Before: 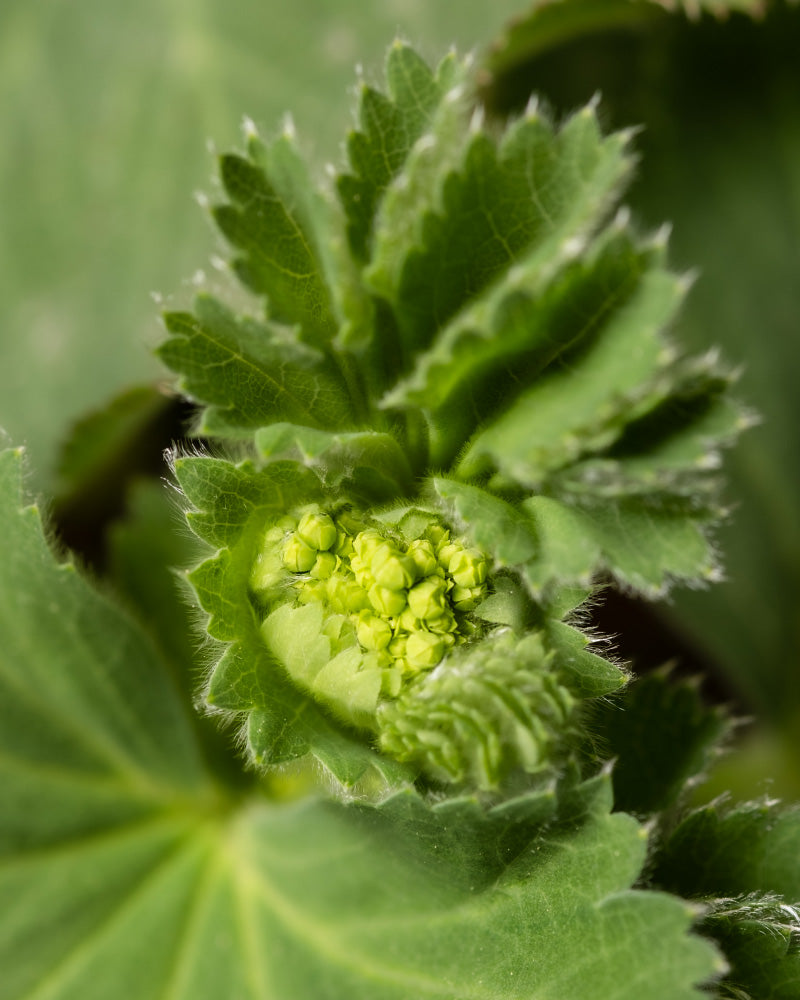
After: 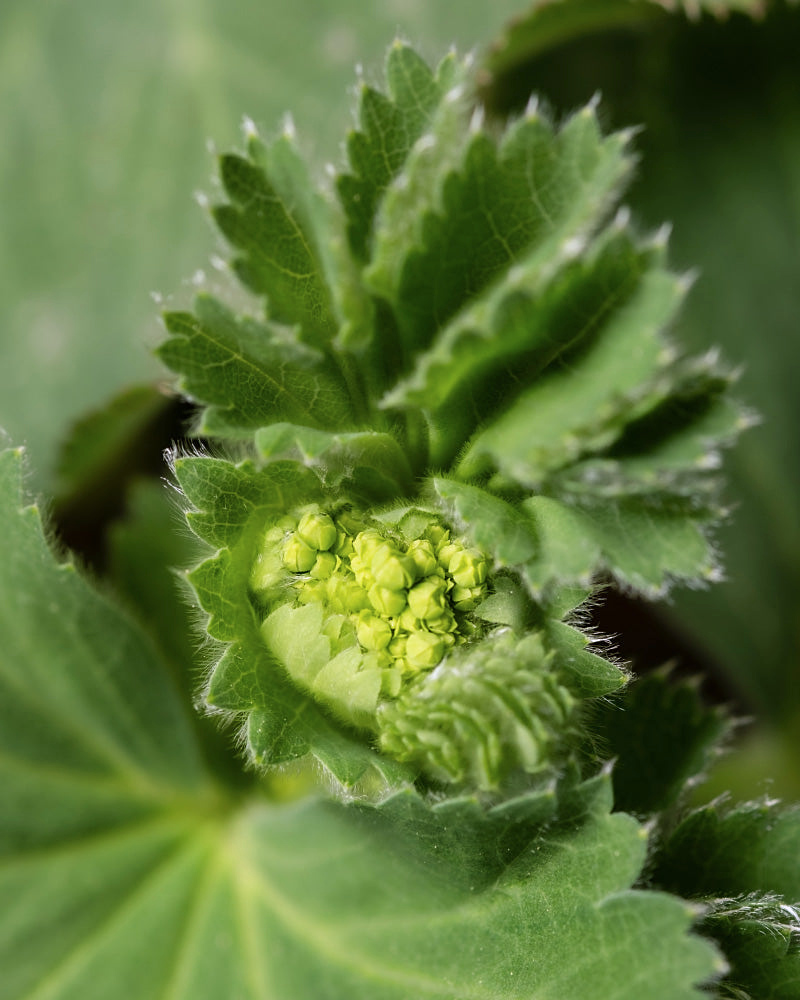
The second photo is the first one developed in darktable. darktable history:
color calibration: gray › normalize channels true, illuminant as shot in camera, x 0.37, y 0.382, temperature 4317.85 K, gamut compression 0.004
color balance rgb: highlights gain › chroma 1.619%, highlights gain › hue 55.83°, perceptual saturation grading › global saturation 0.998%
sharpen: amount 0.202
